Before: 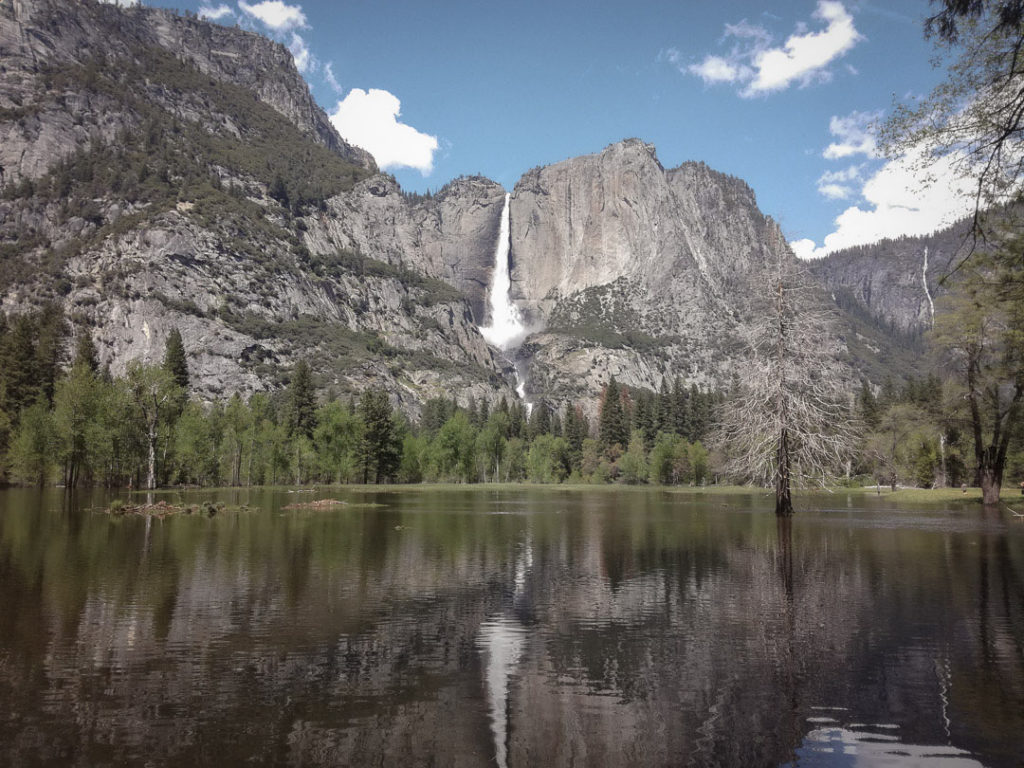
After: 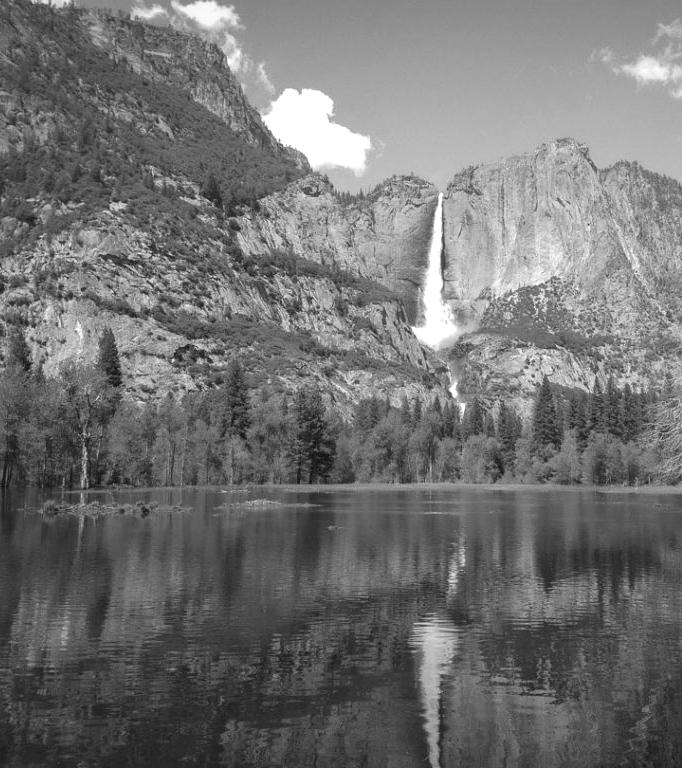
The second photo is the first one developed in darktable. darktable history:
crop and rotate: left 6.617%, right 26.717%
contrast brightness saturation: saturation -1
exposure: exposure 0.207 EV, compensate highlight preservation false
white balance: red 1.05, blue 1.072
